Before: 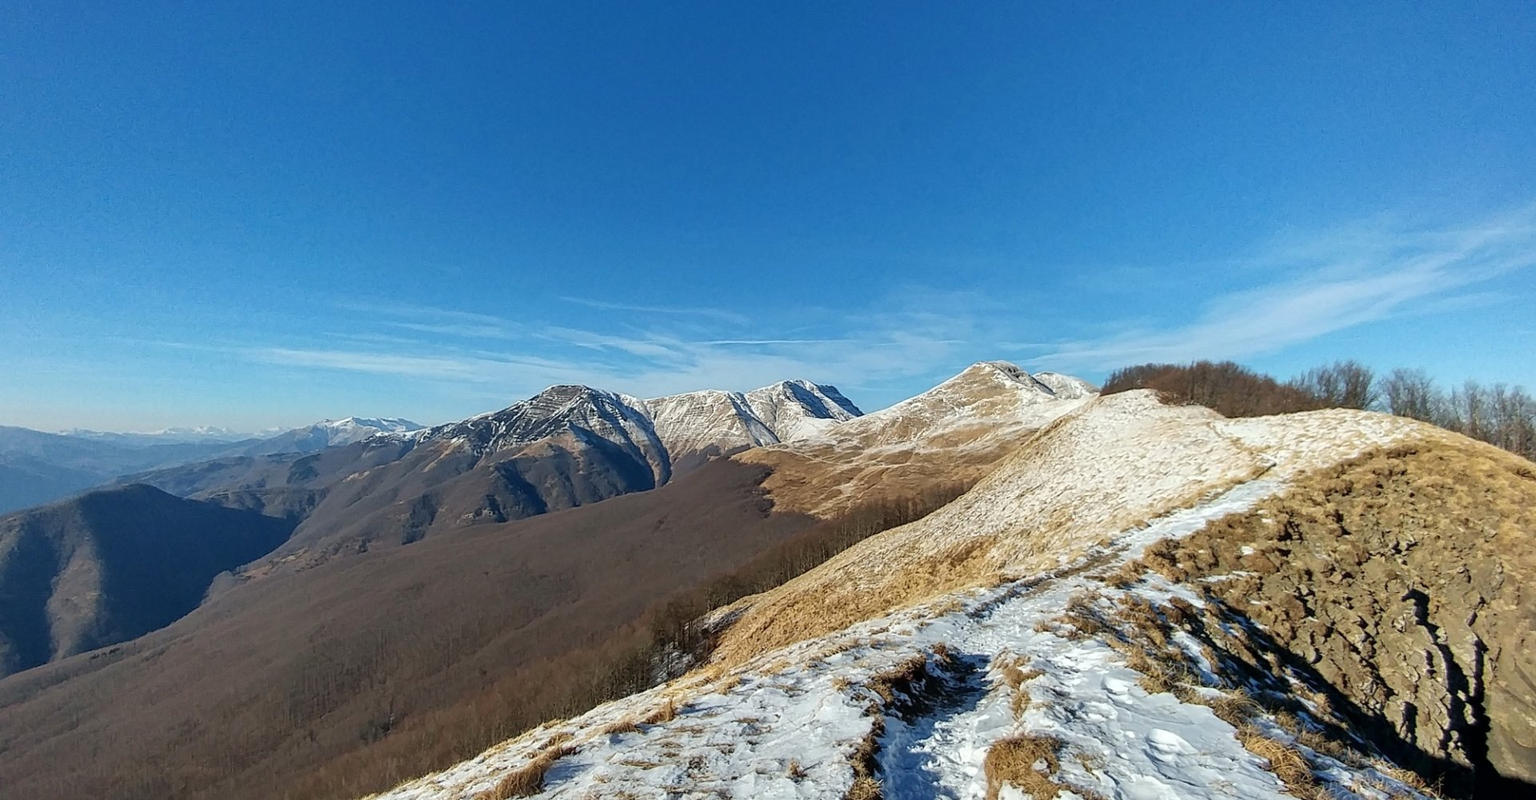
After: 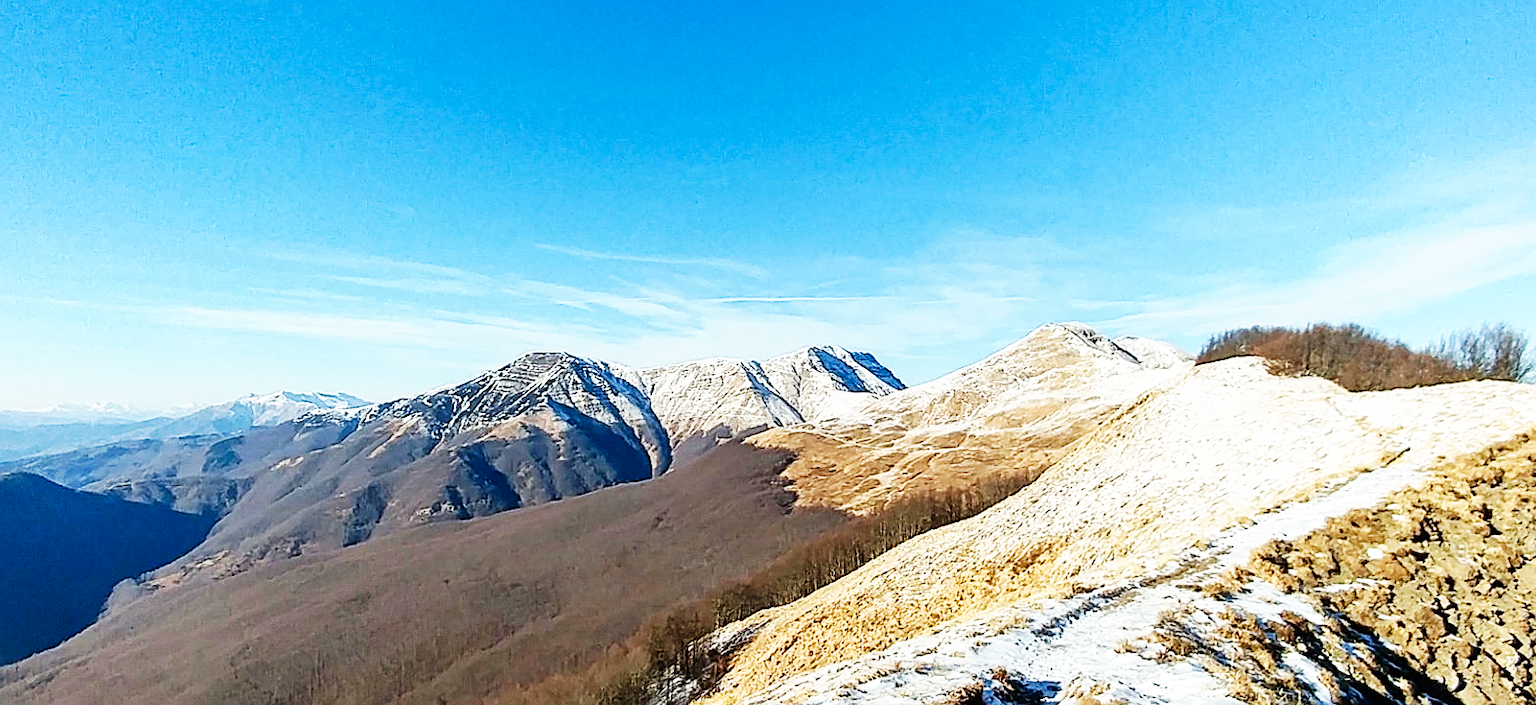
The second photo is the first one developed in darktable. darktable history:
base curve: curves: ch0 [(0, 0) (0.007, 0.004) (0.027, 0.03) (0.046, 0.07) (0.207, 0.54) (0.442, 0.872) (0.673, 0.972) (1, 1)], preserve colors none
sharpen: on, module defaults
crop: left 7.89%, top 12.123%, right 10.145%, bottom 15.481%
